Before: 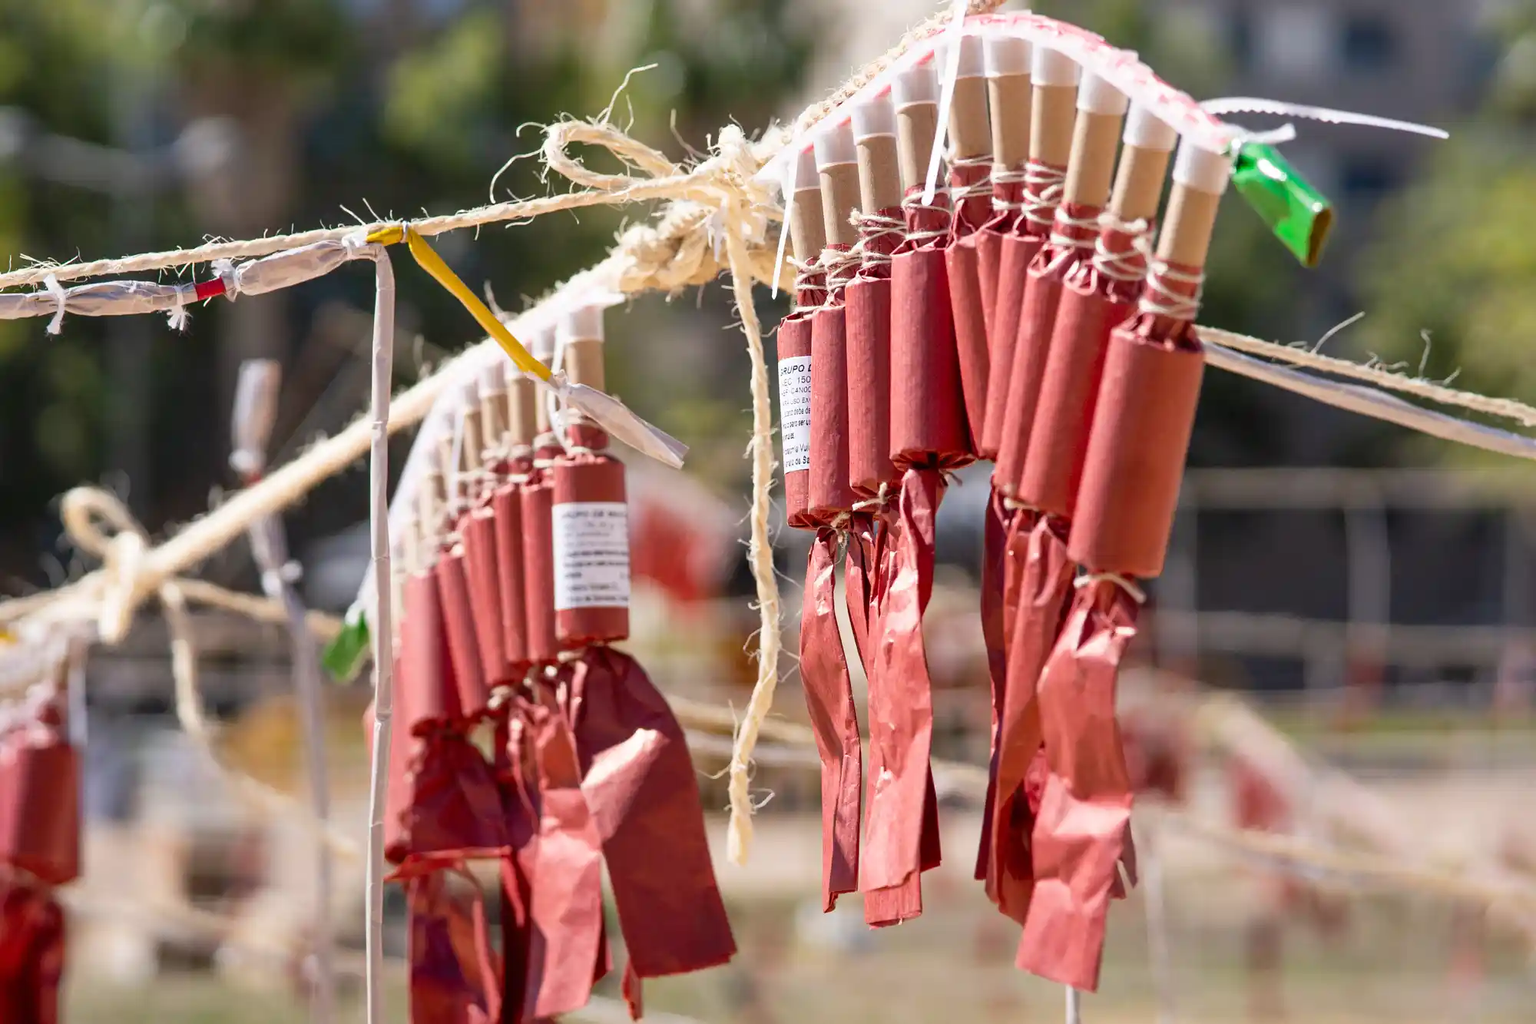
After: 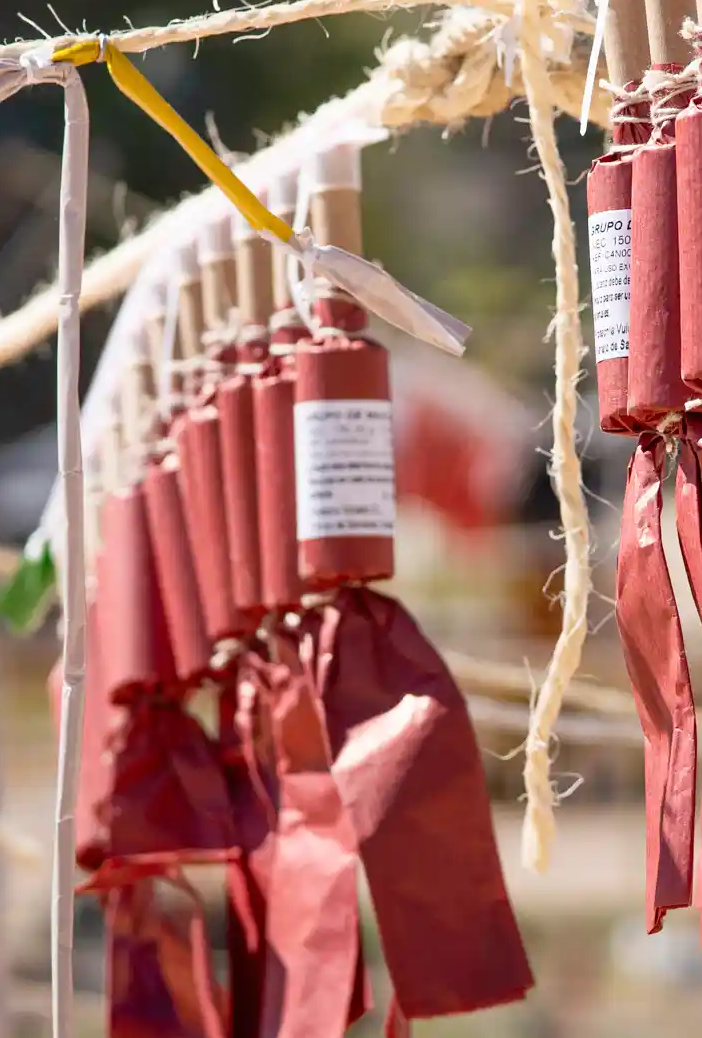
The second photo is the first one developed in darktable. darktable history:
crop and rotate: left 21.299%, top 19.113%, right 43.578%, bottom 2.981%
